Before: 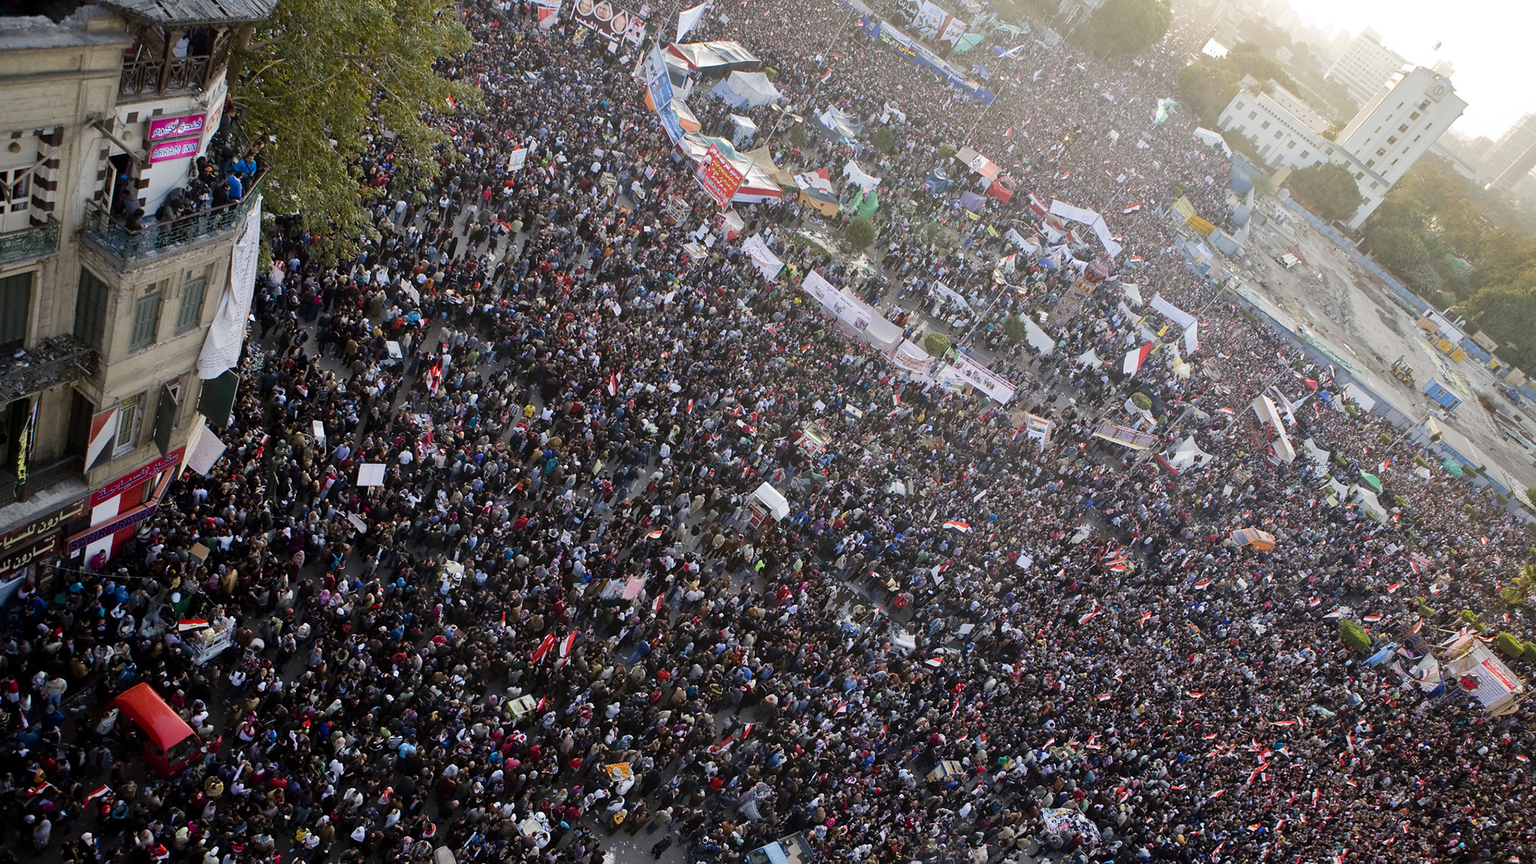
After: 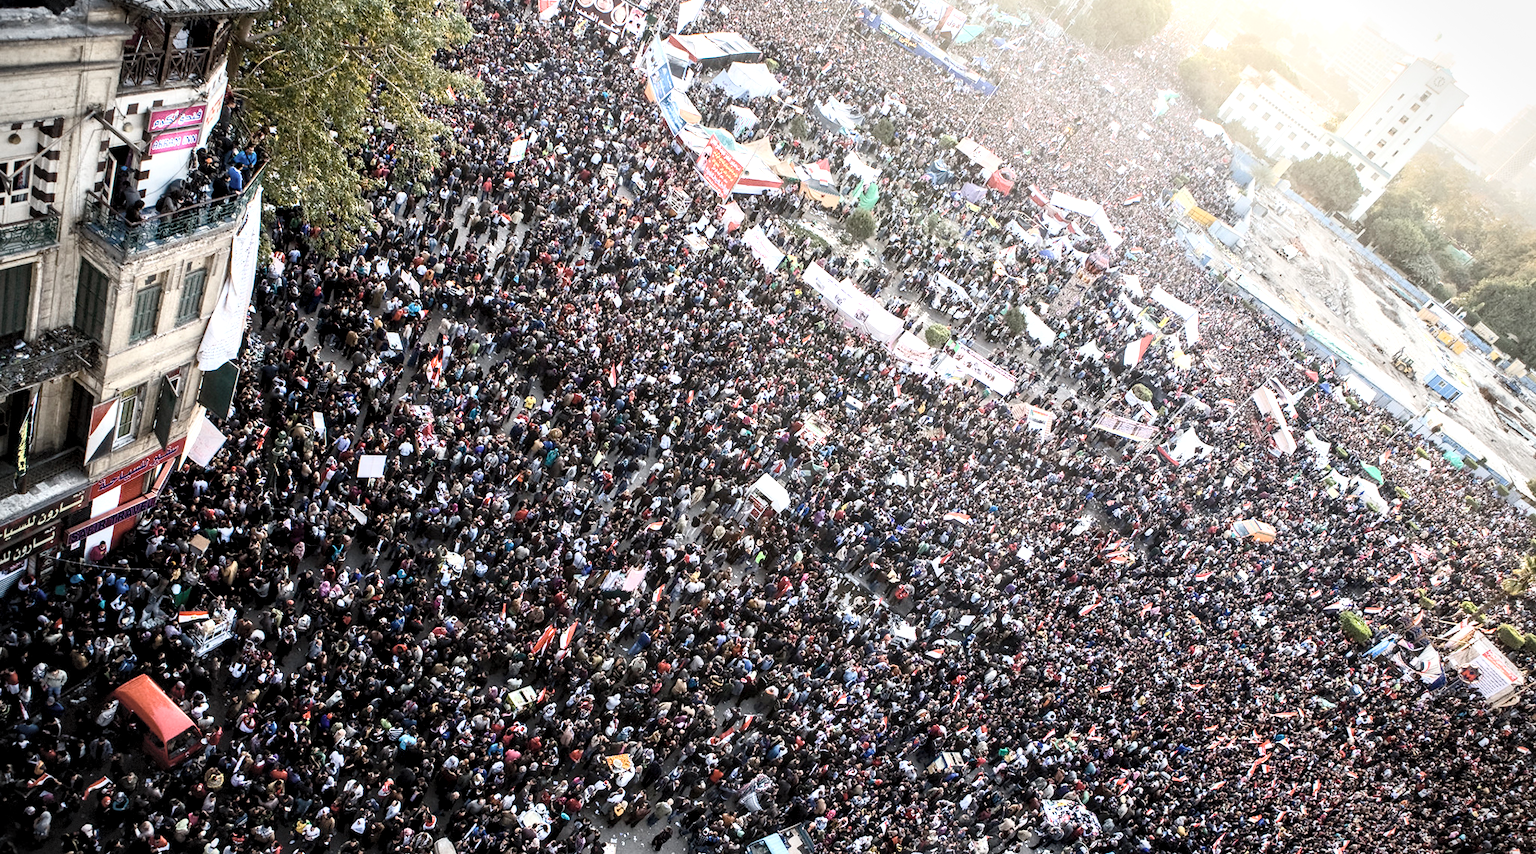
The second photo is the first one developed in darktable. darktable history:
contrast brightness saturation: contrast 0.43, brightness 0.56, saturation -0.19
vignetting: fall-off start 91%, fall-off radius 39.39%, brightness -0.182, saturation -0.3, width/height ratio 1.219, shape 1.3, dithering 8-bit output, unbound false
crop: top 1.049%, right 0.001%
local contrast: highlights 60%, shadows 60%, detail 160%
